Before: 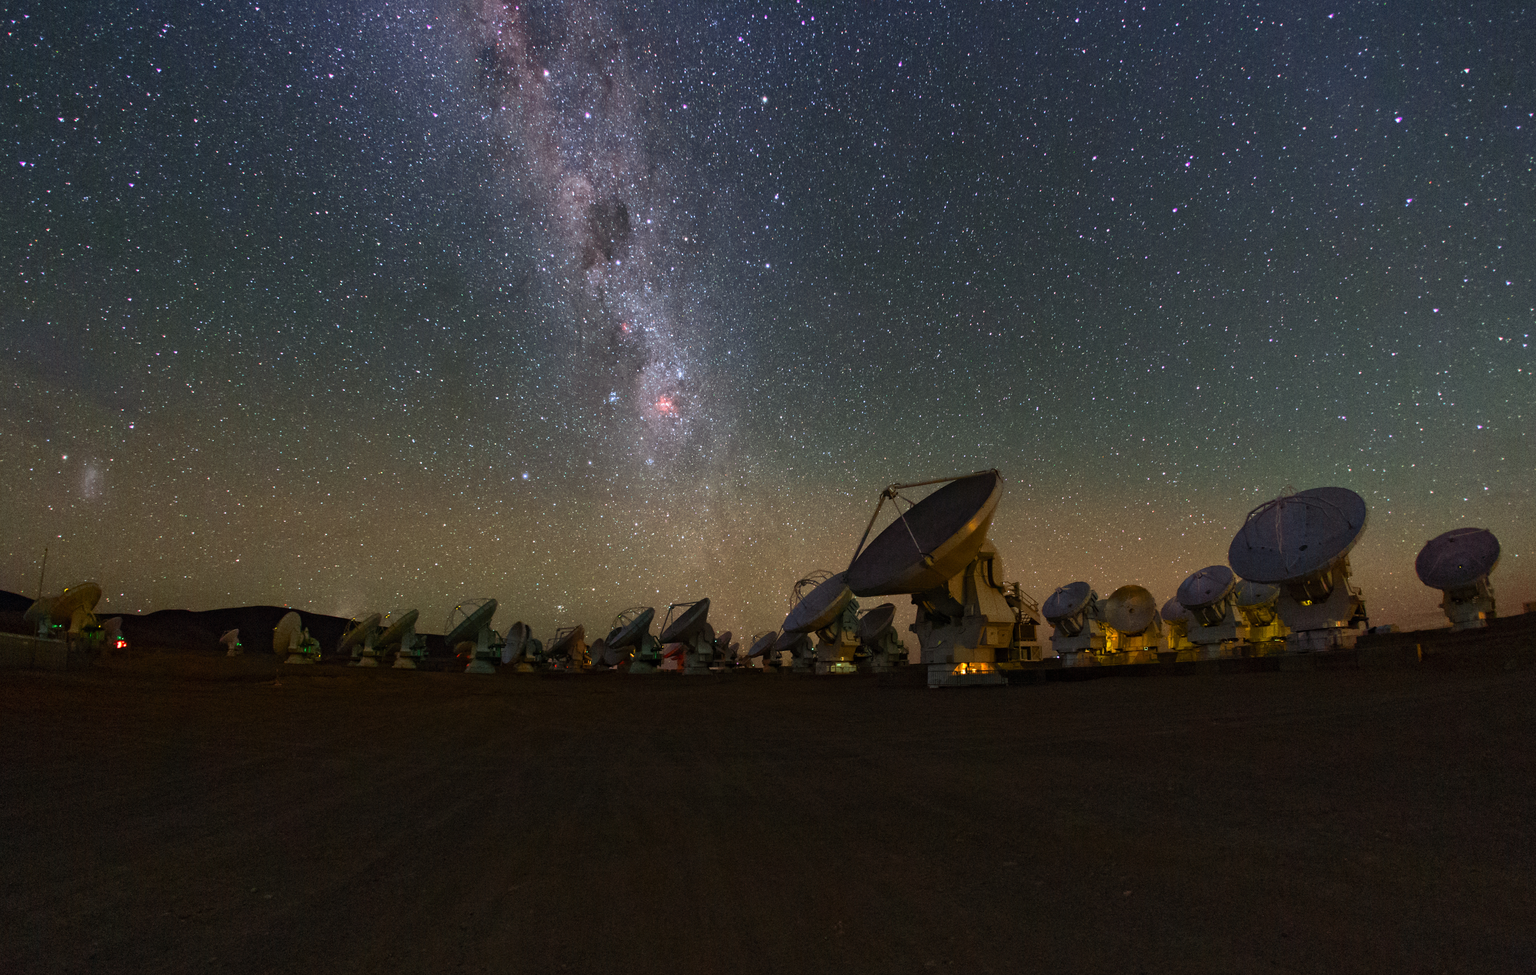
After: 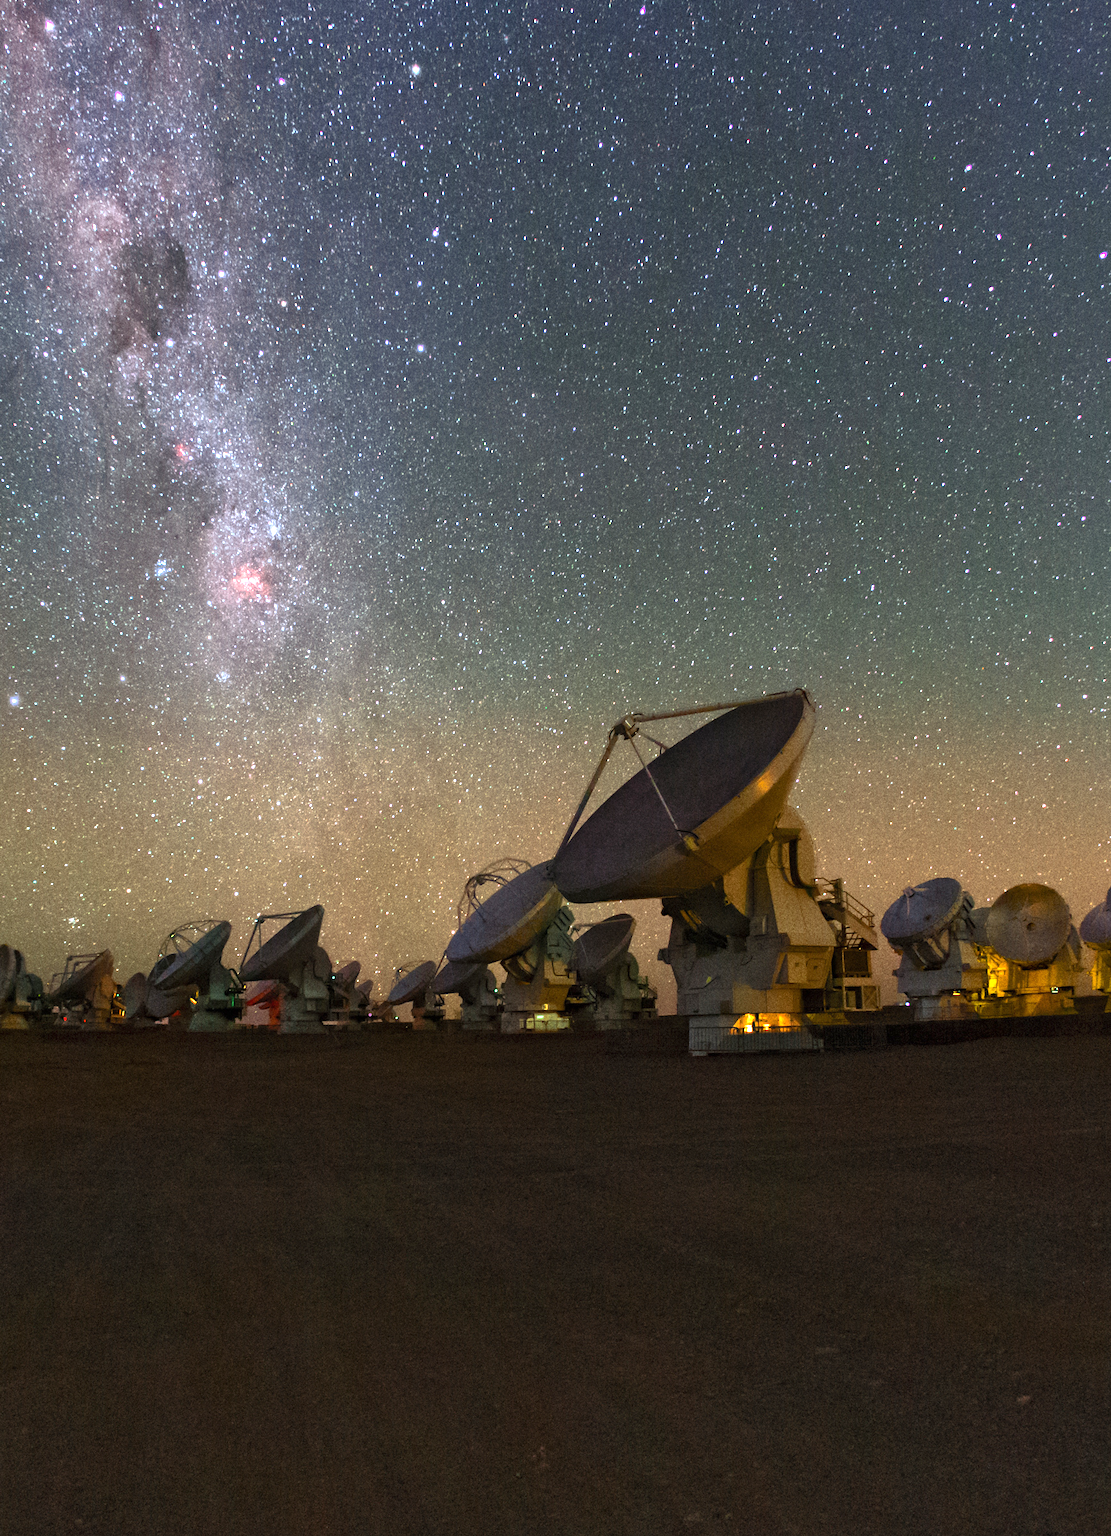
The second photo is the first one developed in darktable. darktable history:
exposure: exposure 1 EV, compensate highlight preservation false
crop: left 33.675%, top 5.988%, right 23.128%
